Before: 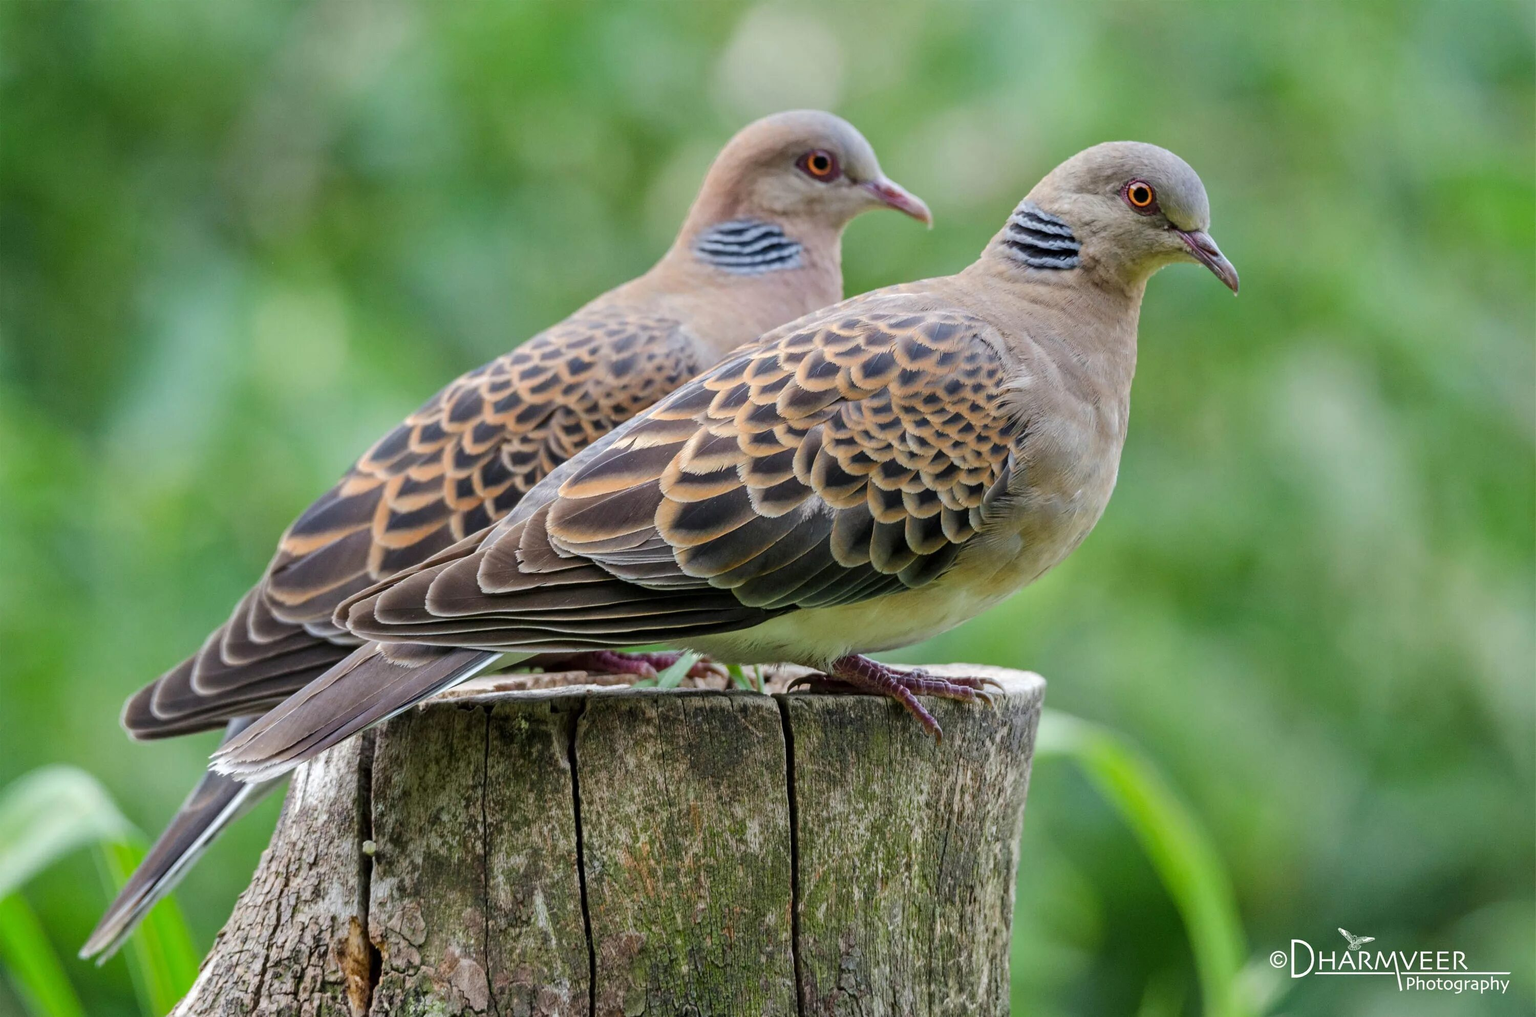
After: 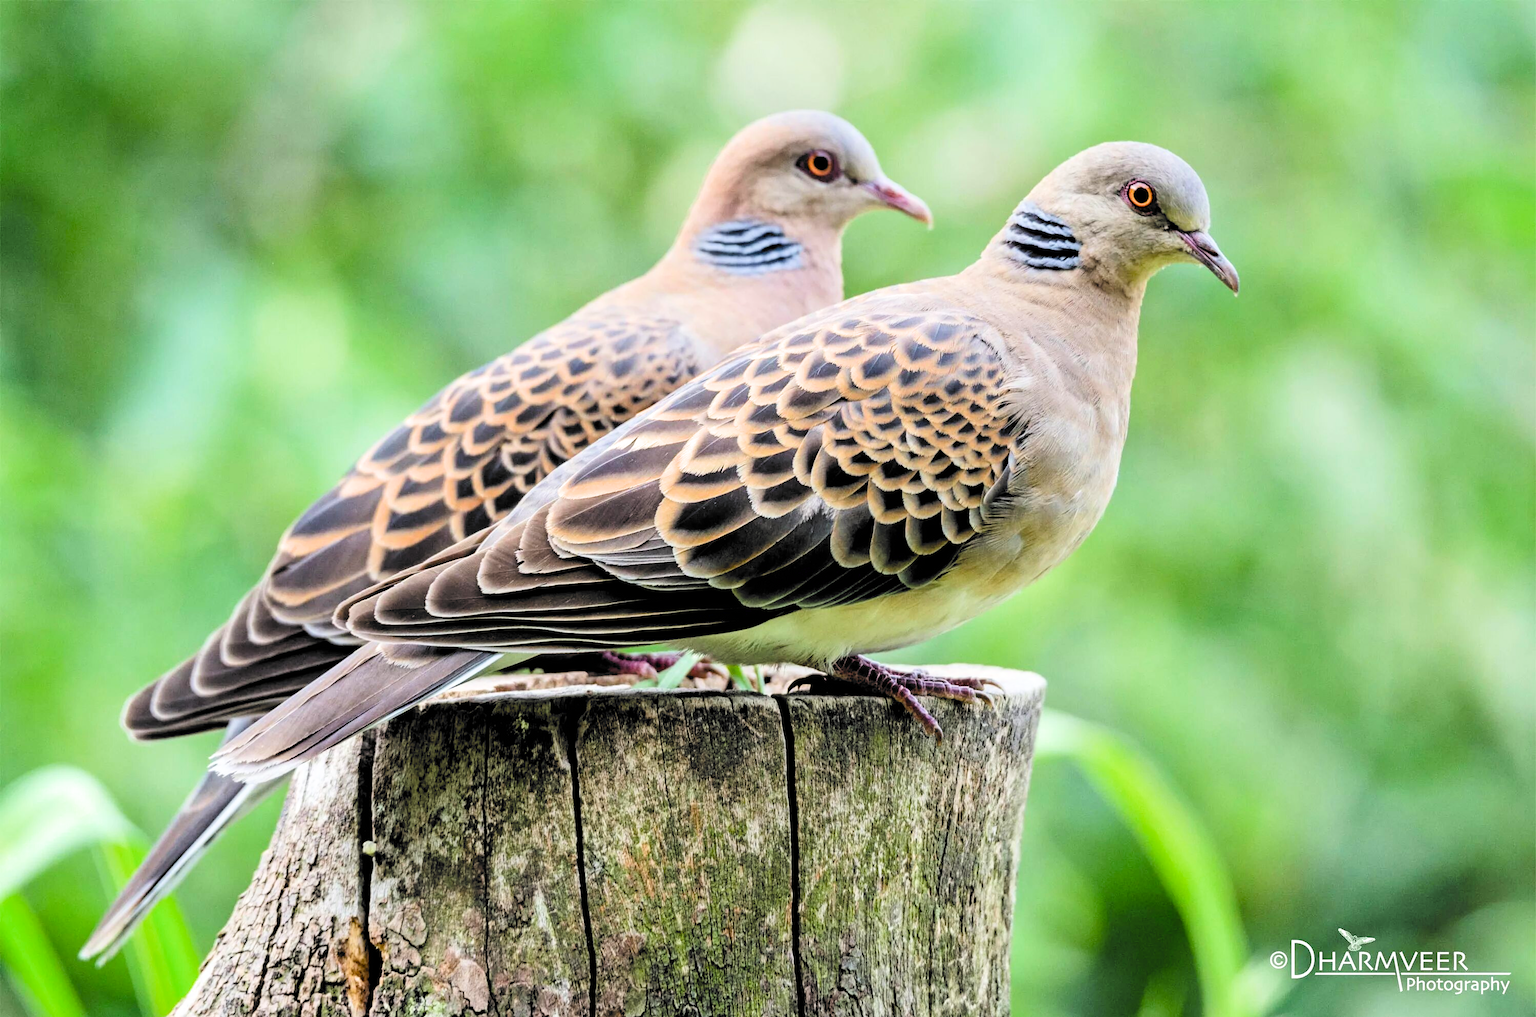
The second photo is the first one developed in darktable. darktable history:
exposure: black level correction 0.008, exposure 0.975 EV, compensate highlight preservation false
filmic rgb: black relative exposure -5.11 EV, white relative exposure 3.54 EV, threshold 3.06 EV, hardness 3.17, contrast 1.298, highlights saturation mix -48.7%, color science v6 (2022), enable highlight reconstruction true
